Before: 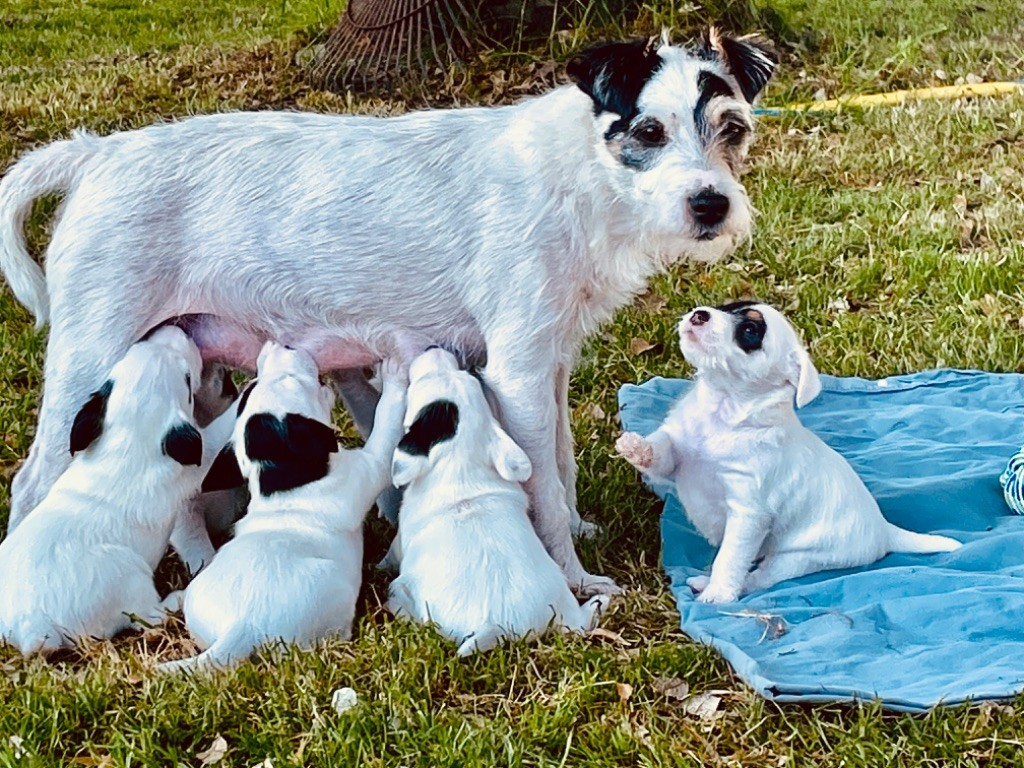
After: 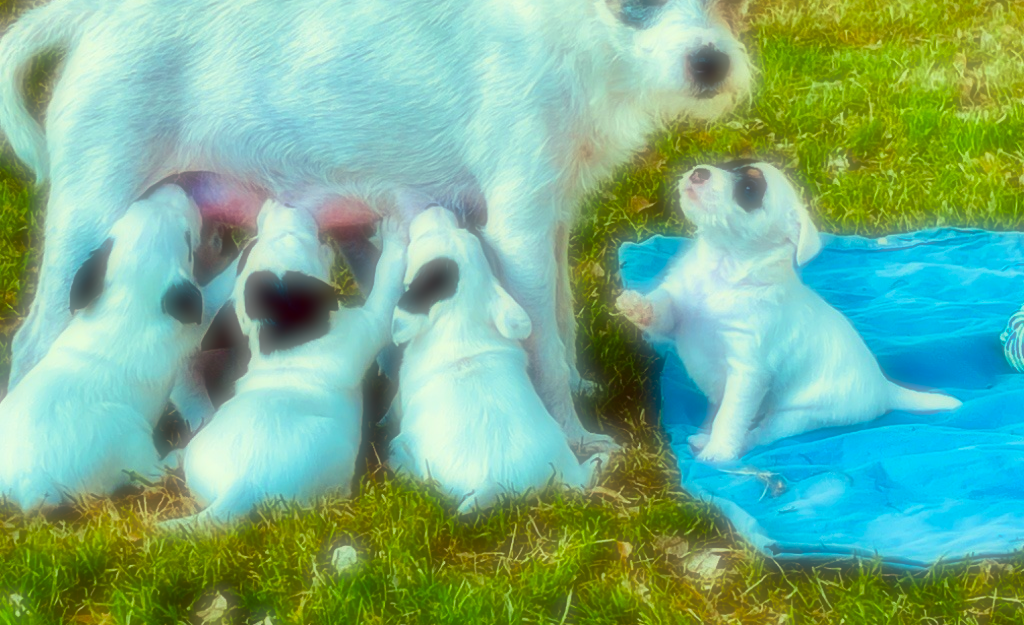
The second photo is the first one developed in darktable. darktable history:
color correction: highlights a* -10.77, highlights b* 9.8, saturation 1.72
crop and rotate: top 18.507%
soften: on, module defaults
velvia: on, module defaults
